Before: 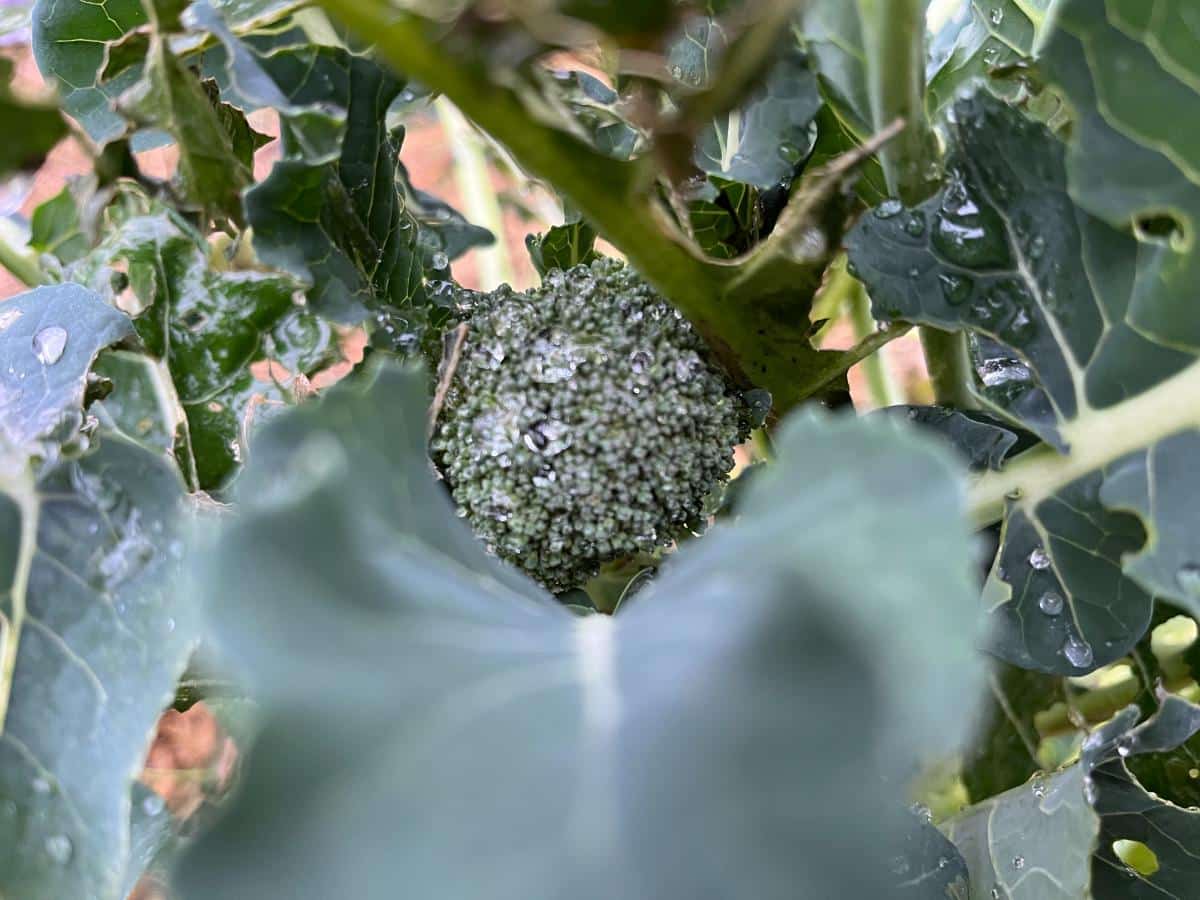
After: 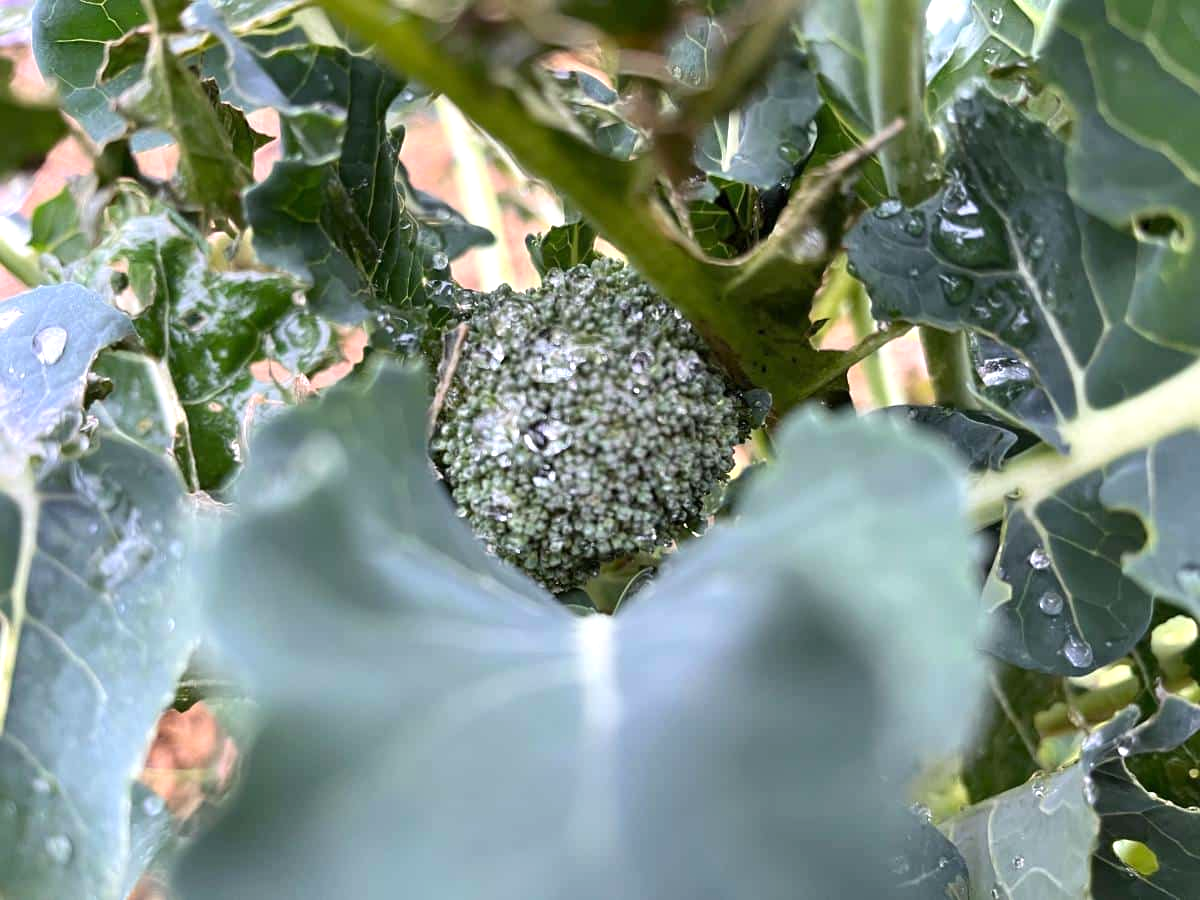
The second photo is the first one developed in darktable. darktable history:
exposure: exposure 0.401 EV, compensate highlight preservation false
